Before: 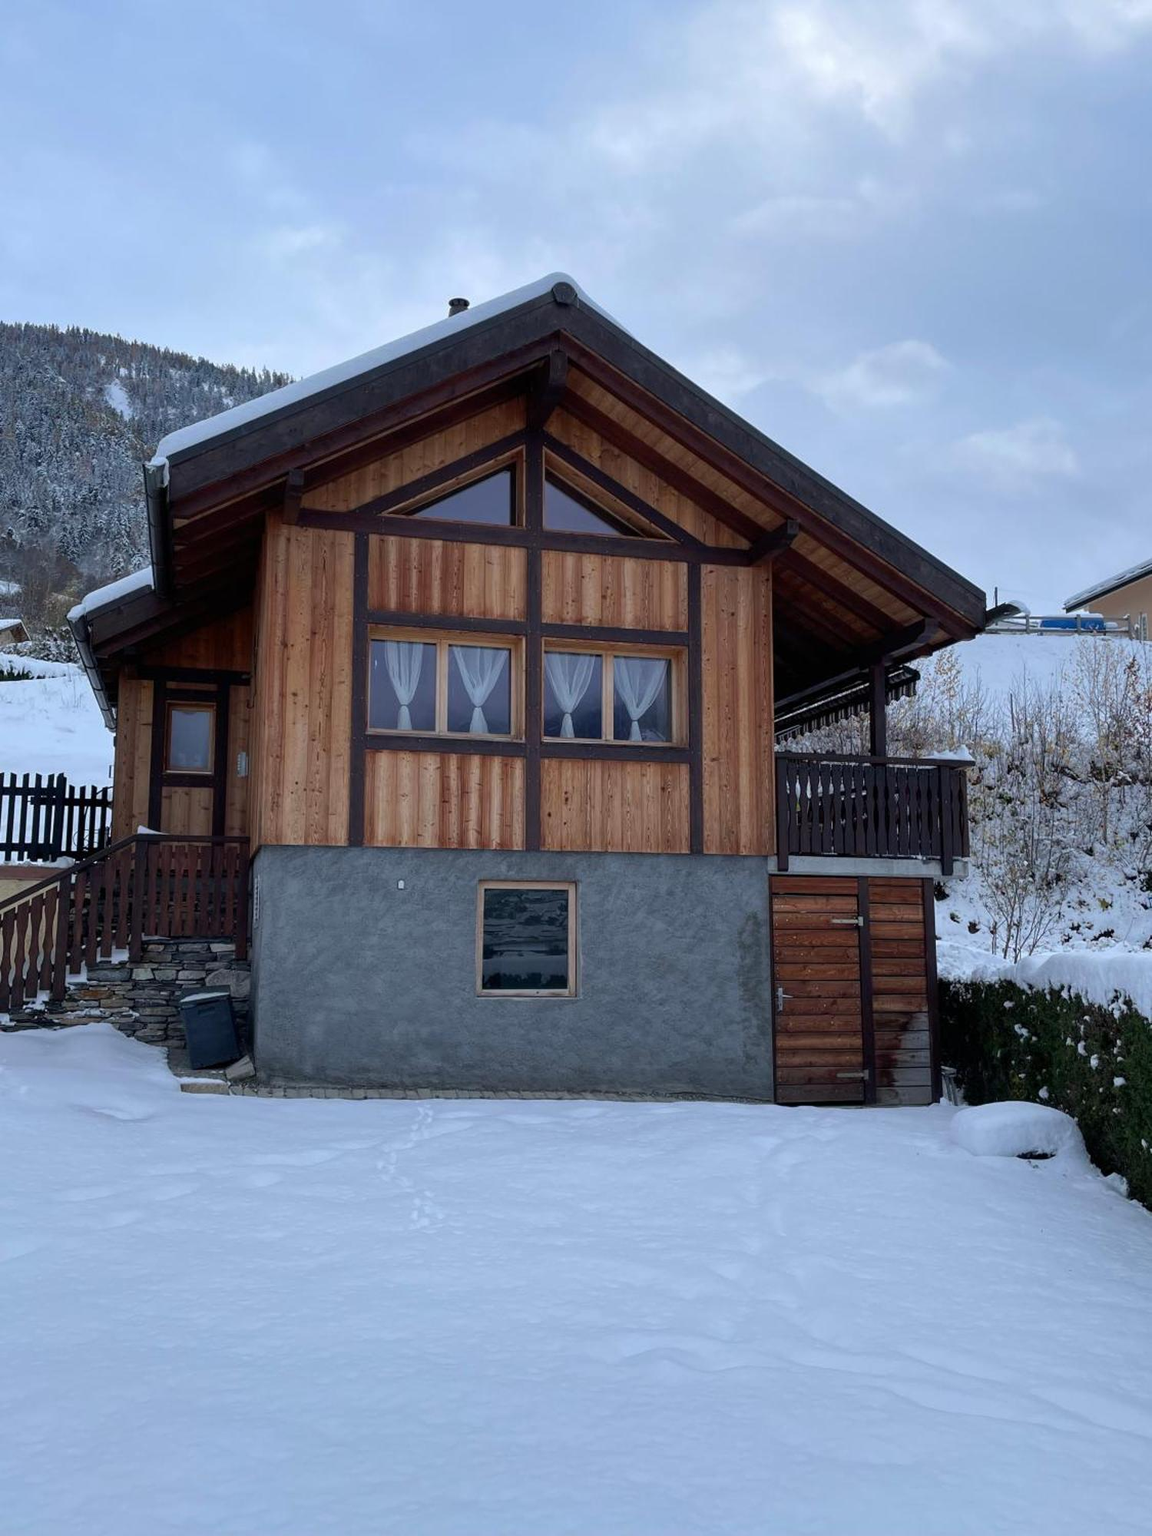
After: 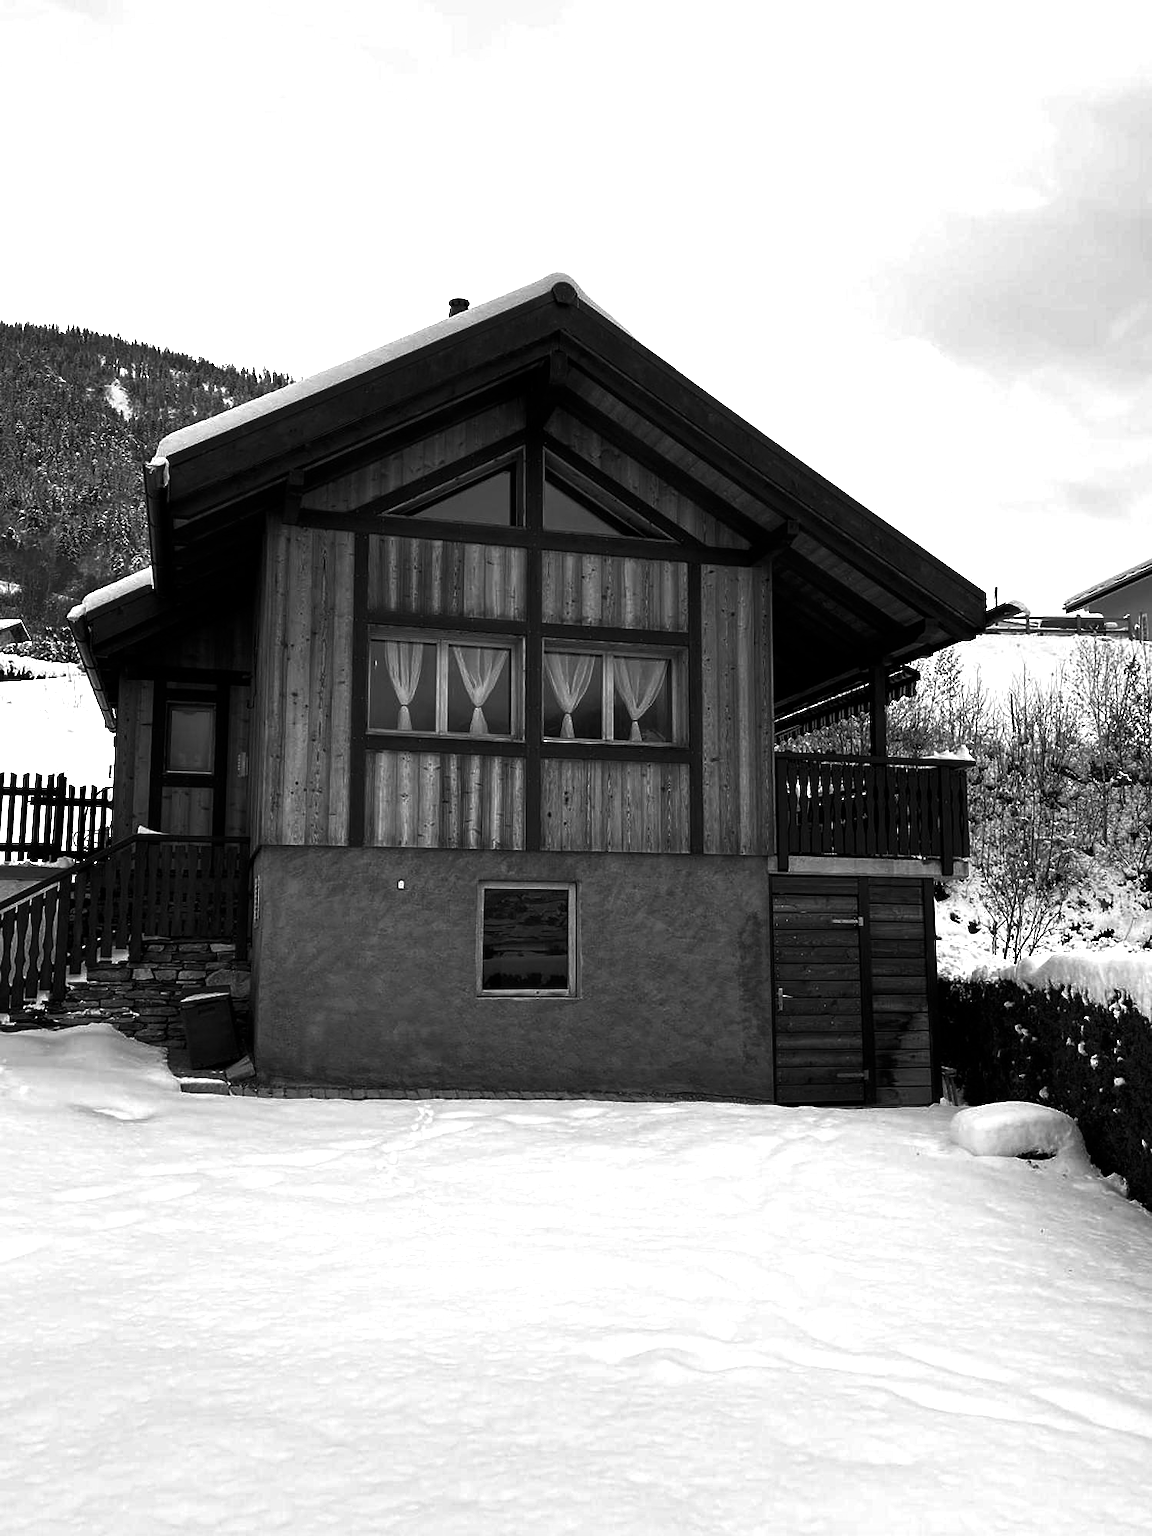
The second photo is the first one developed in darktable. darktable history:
exposure: exposure 1.089 EV, compensate highlight preservation false
contrast brightness saturation: contrast 0.1, brightness -0.26, saturation 0.14
sharpen: radius 1.559, amount 0.373, threshold 1.271
base curve: curves: ch0 [(0, 0) (0.595, 0.418) (1, 1)], preserve colors none
monochrome: on, module defaults
